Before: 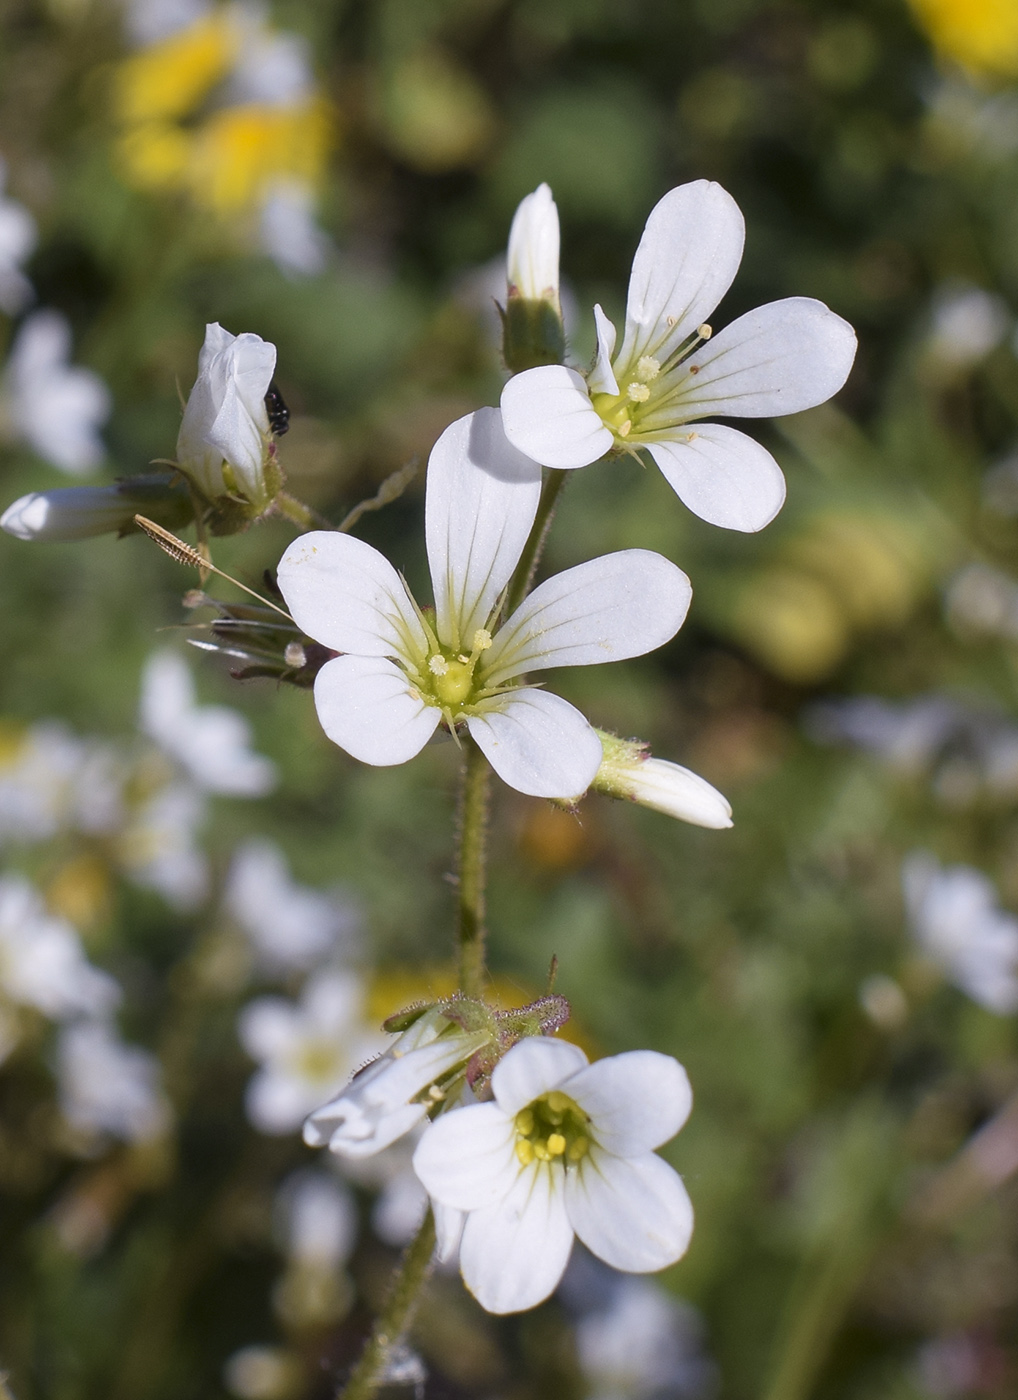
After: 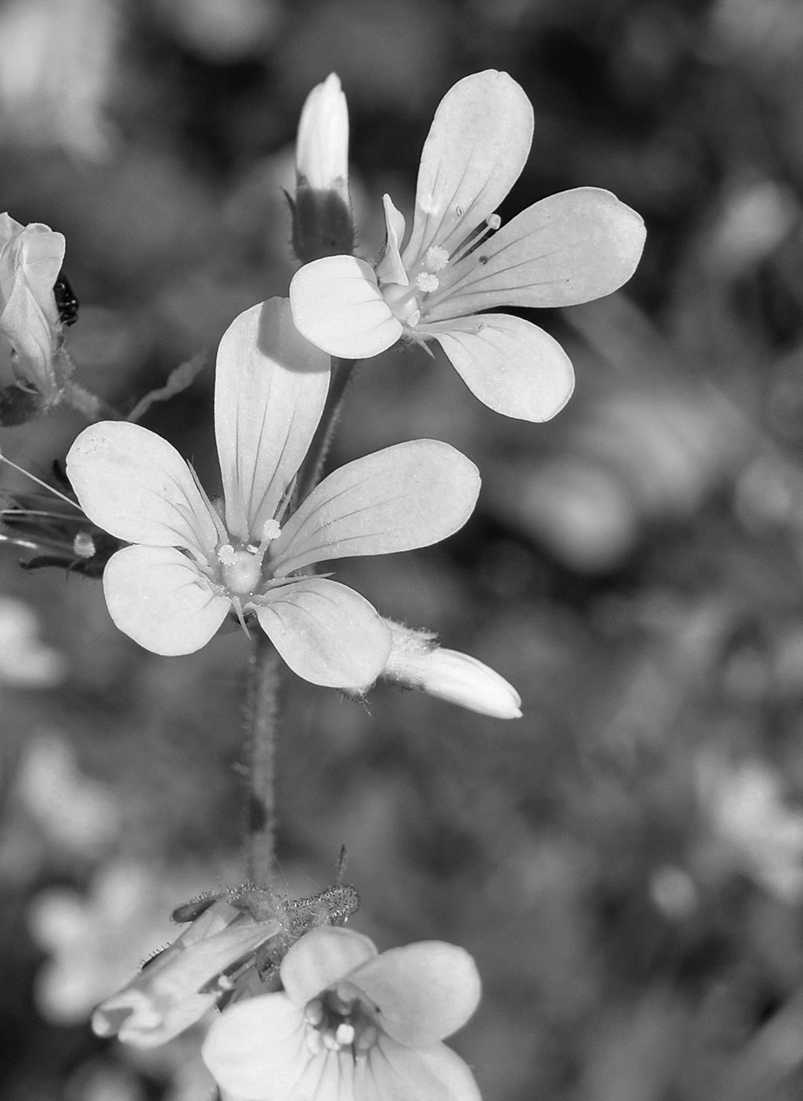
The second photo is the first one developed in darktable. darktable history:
color zones: curves: ch0 [(0.002, 0.593) (0.143, 0.417) (0.285, 0.541) (0.455, 0.289) (0.608, 0.327) (0.727, 0.283) (0.869, 0.571) (1, 0.603)]; ch1 [(0, 0) (0.143, 0) (0.286, 0) (0.429, 0) (0.571, 0) (0.714, 0) (0.857, 0)]
haze removal: compatibility mode true, adaptive false
crop and rotate: left 20.74%, top 7.912%, right 0.375%, bottom 13.378%
